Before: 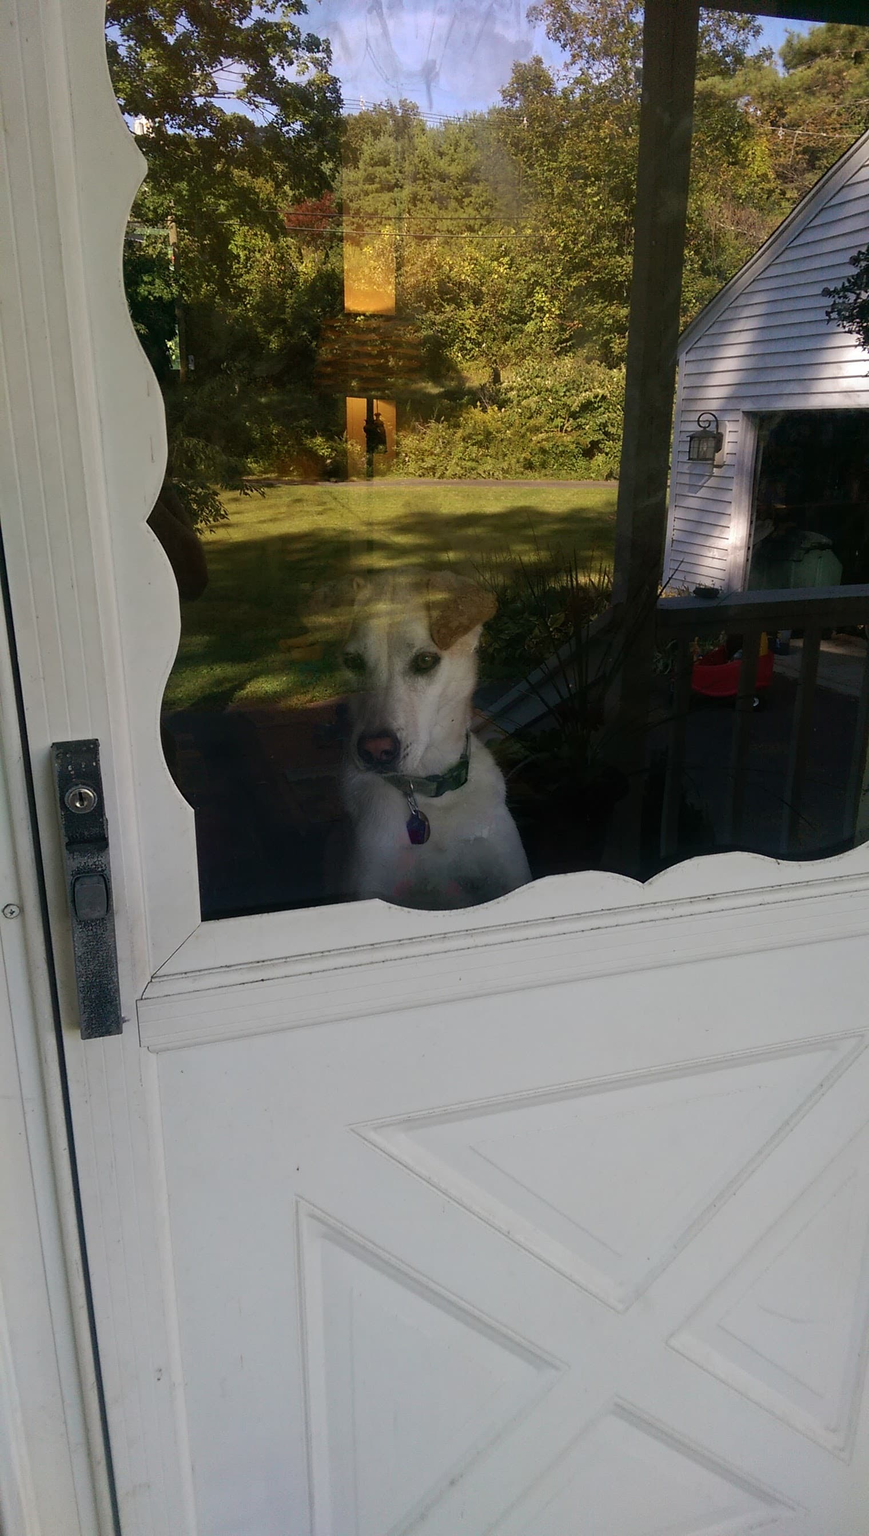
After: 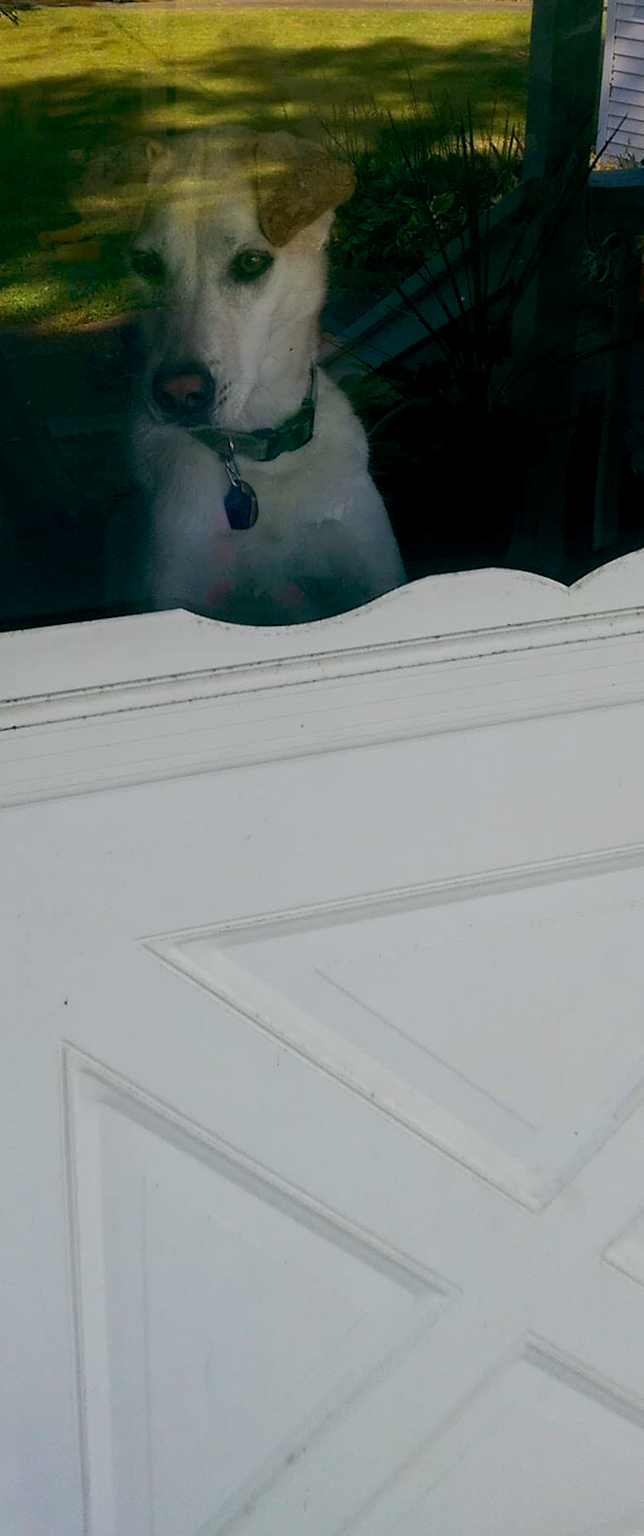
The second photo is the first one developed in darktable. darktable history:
crop and rotate: left 29.133%, top 31.3%, right 19.833%
tone equalizer: smoothing 1
color balance rgb: shadows lift › chroma 2.05%, shadows lift › hue 219.63°, power › hue 328.6°, global offset › luminance -0.319%, global offset › chroma 0.108%, global offset › hue 168.4°, linear chroma grading › global chroma 14.747%, perceptual saturation grading › global saturation 0.492%
